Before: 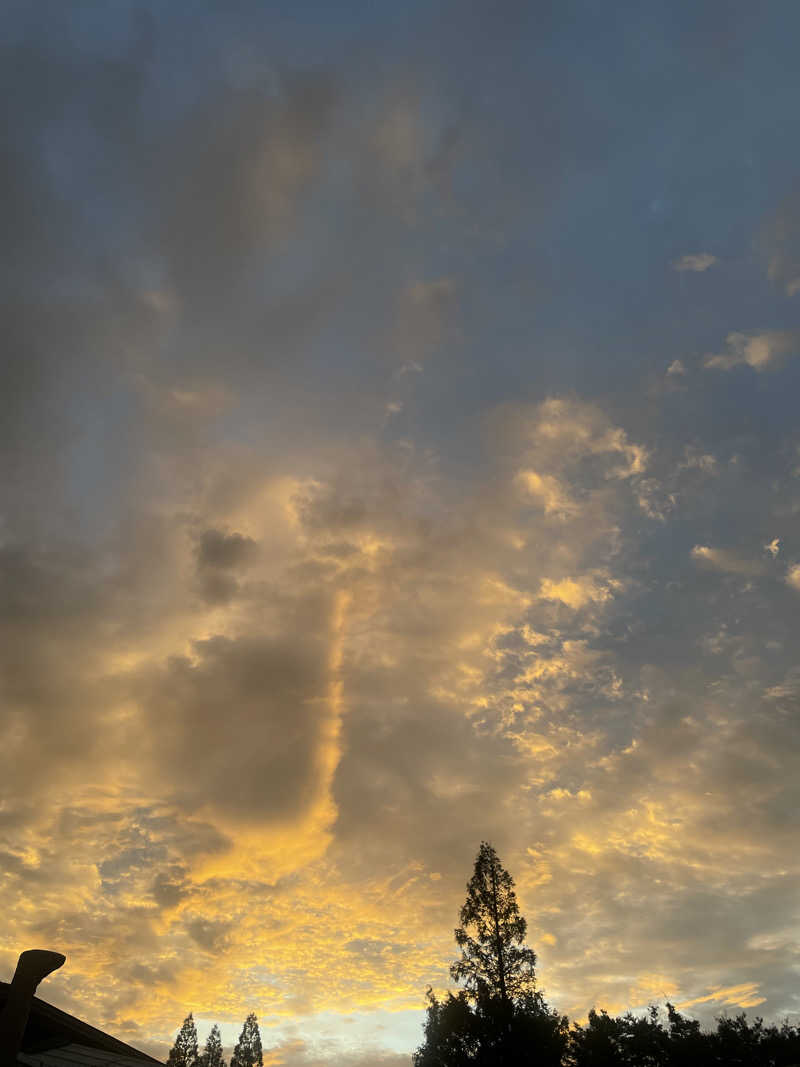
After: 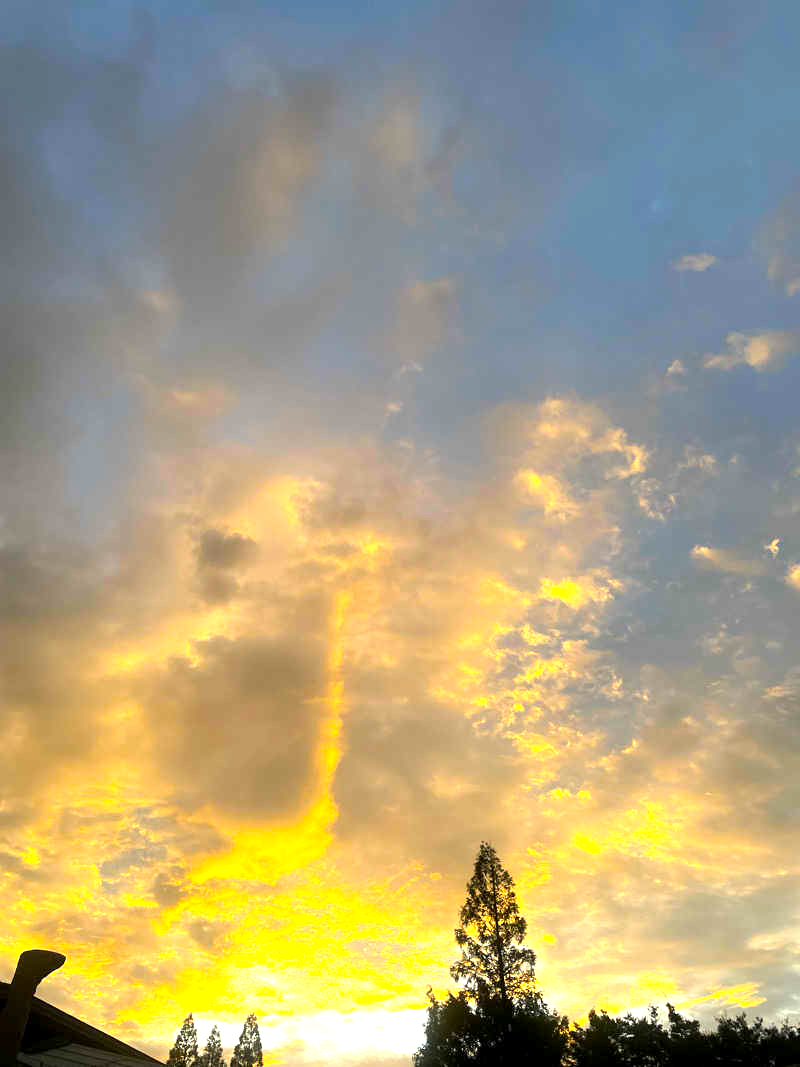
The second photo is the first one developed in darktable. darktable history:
exposure: black level correction 0.001, exposure 1.129 EV, compensate exposure bias true, compensate highlight preservation false
color balance rgb: perceptual saturation grading › global saturation 30%, global vibrance 20%
